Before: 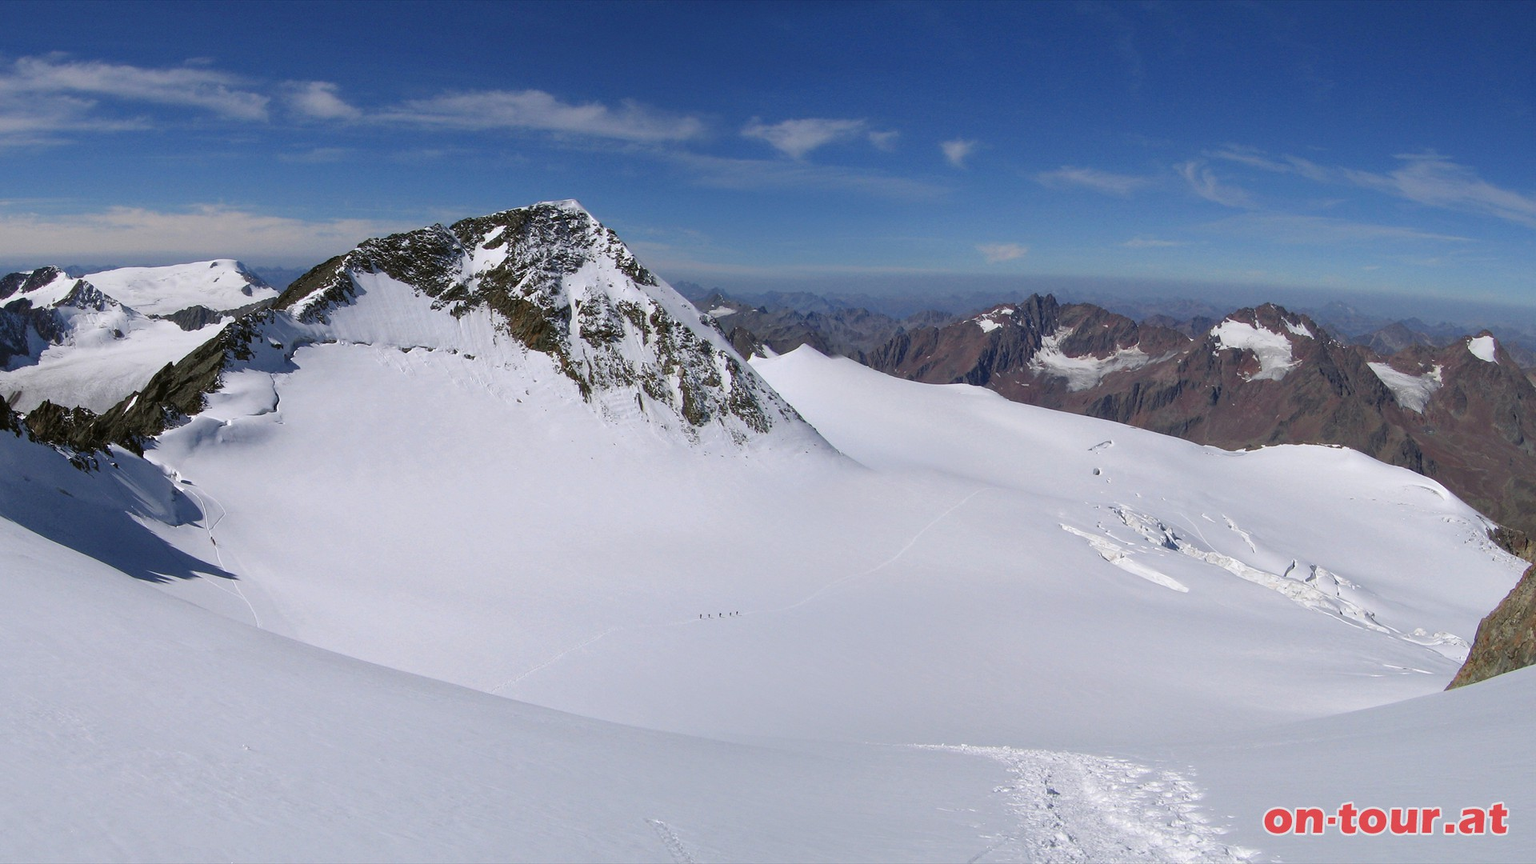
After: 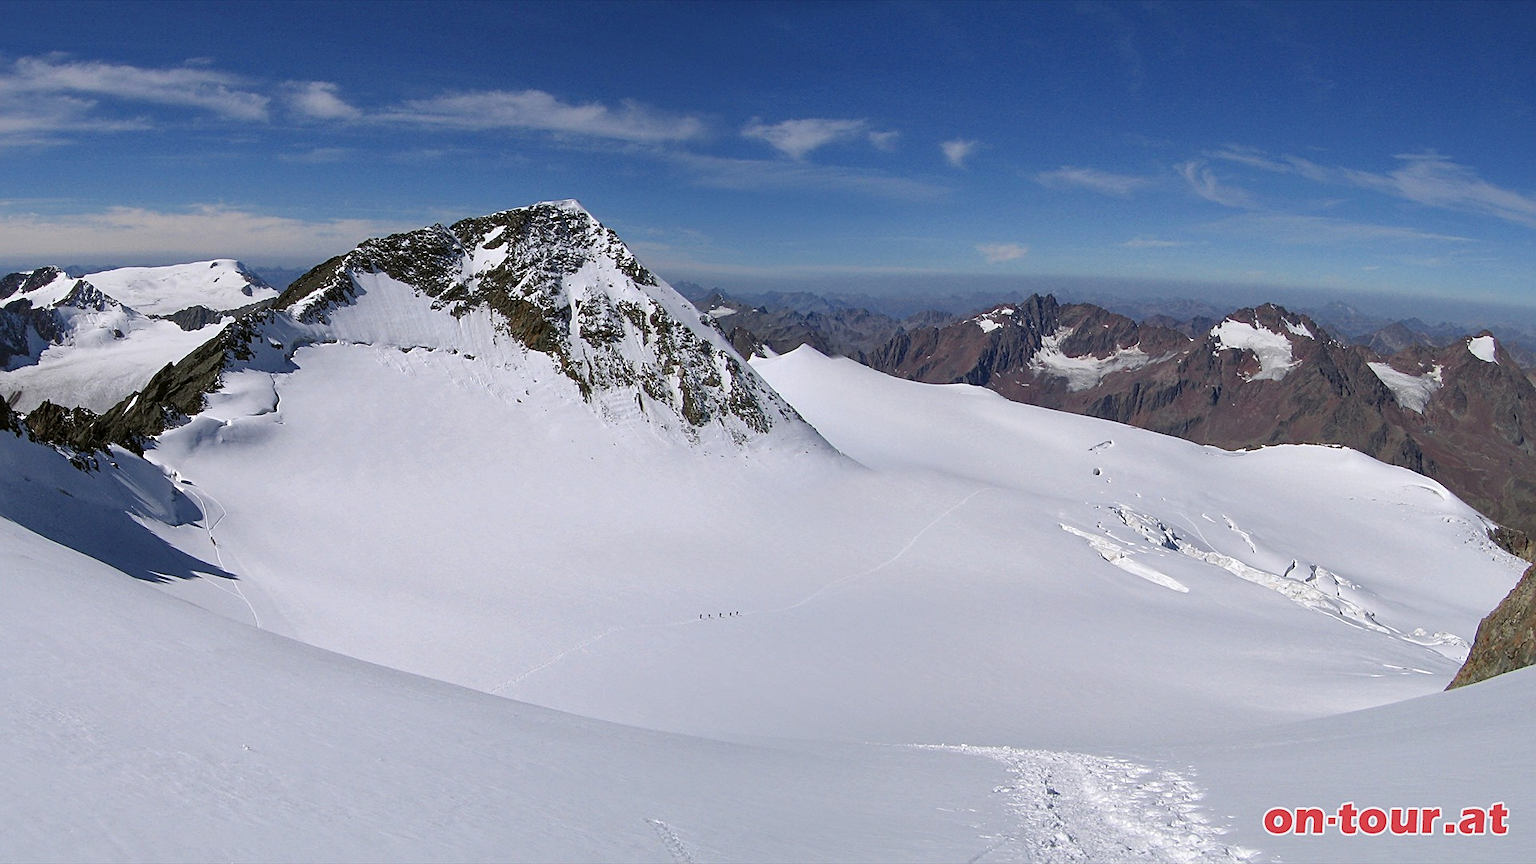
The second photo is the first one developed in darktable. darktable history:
local contrast: mode bilateral grid, contrast 20, coarseness 51, detail 119%, midtone range 0.2
sharpen: on, module defaults
